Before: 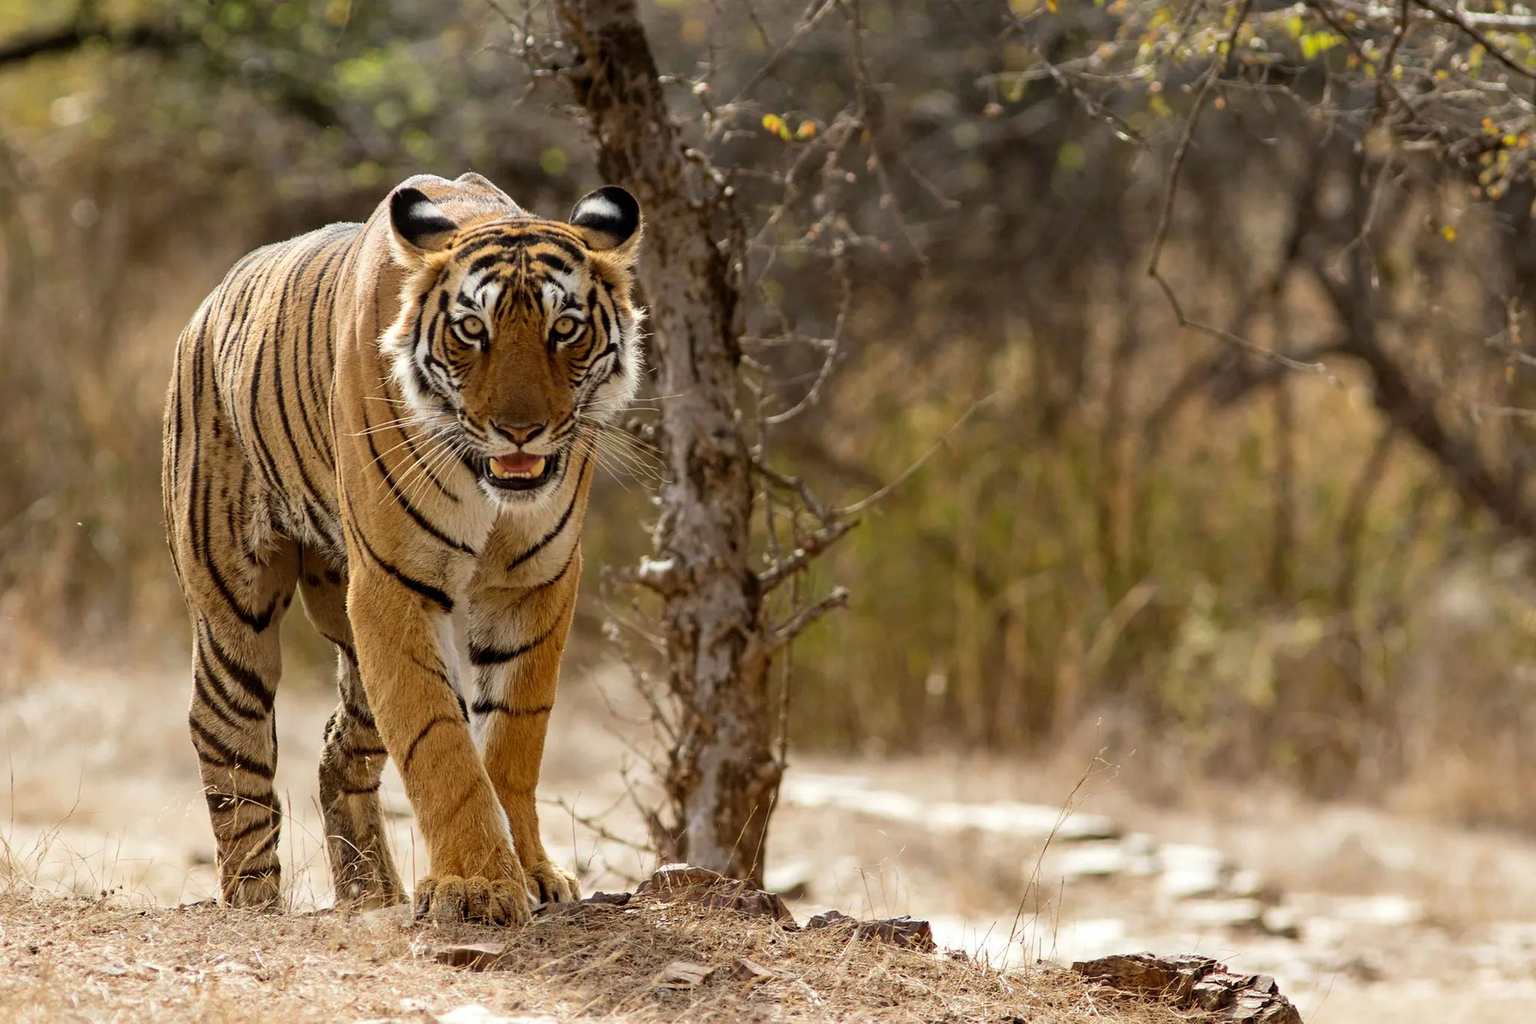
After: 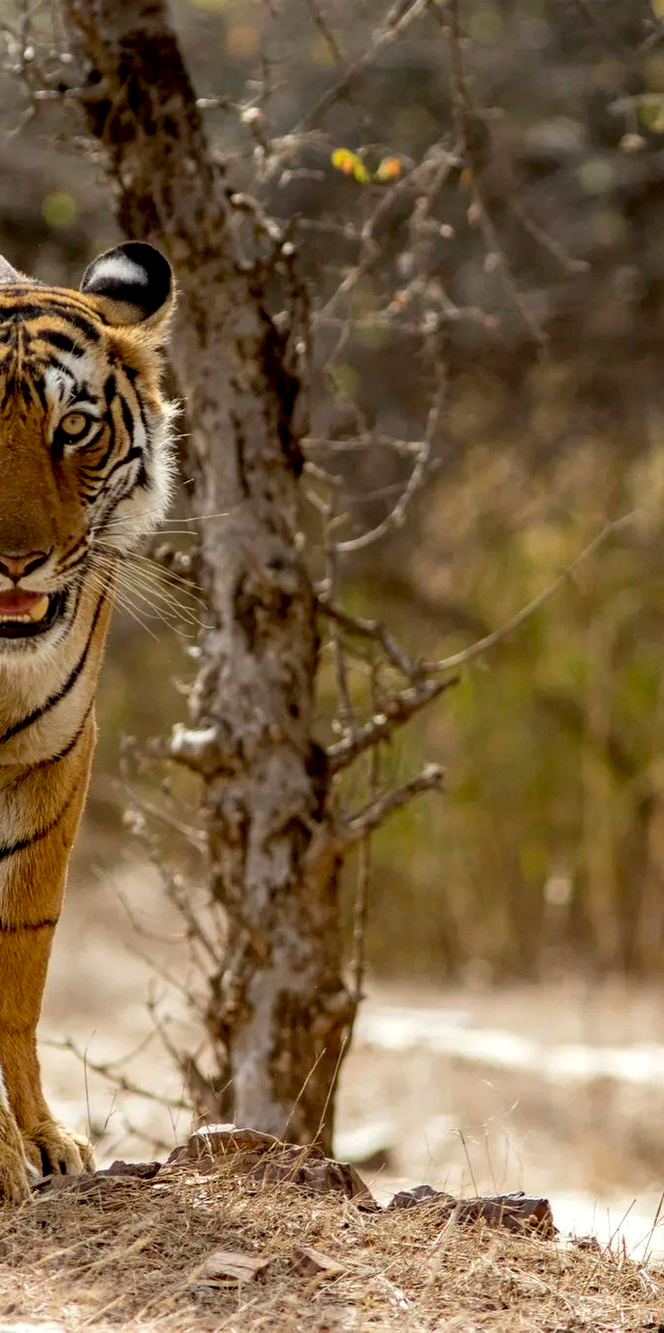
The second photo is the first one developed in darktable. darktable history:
local contrast: detail 110%
exposure: black level correction 0.008, exposure 0.099 EV, compensate exposure bias true, compensate highlight preservation false
crop: left 33.075%, right 33.698%
